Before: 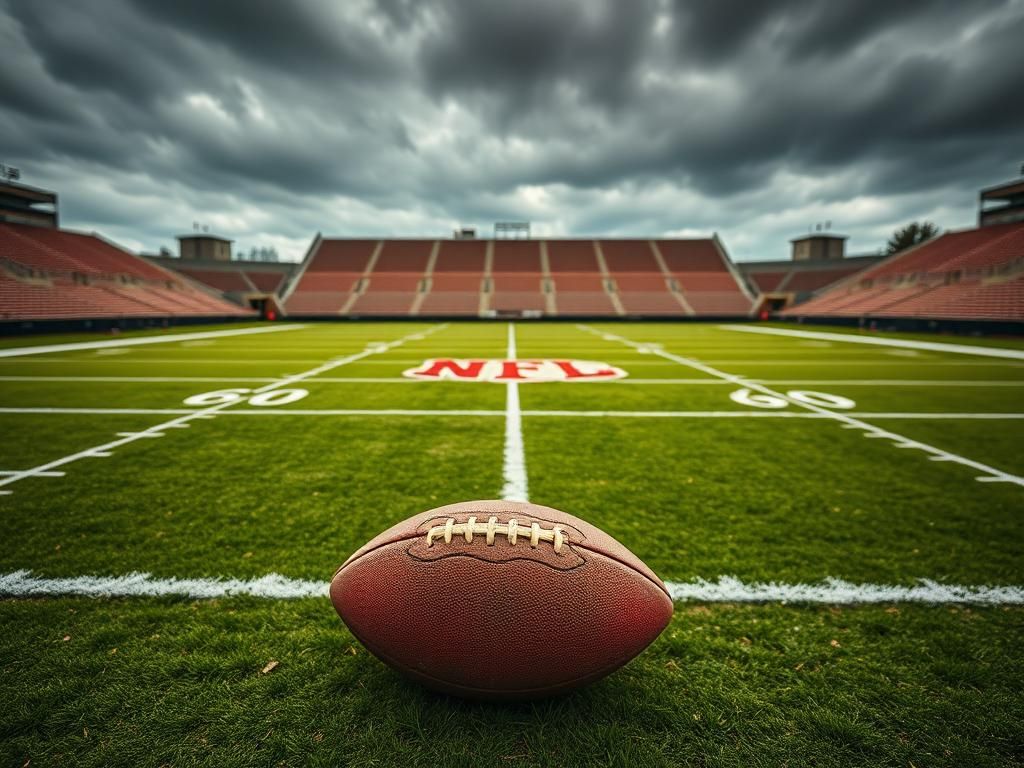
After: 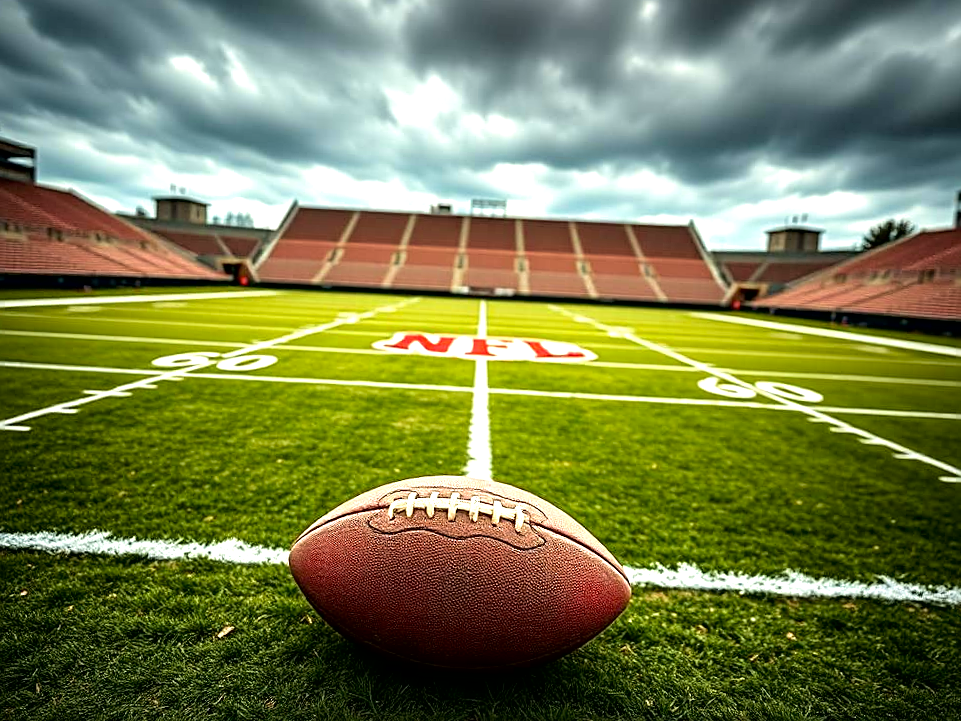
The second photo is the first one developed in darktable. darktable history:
crop and rotate: angle -2.82°
local contrast: mode bilateral grid, contrast 10, coarseness 24, detail 110%, midtone range 0.2
tone equalizer: -8 EV -0.744 EV, -7 EV -0.71 EV, -6 EV -0.635 EV, -5 EV -0.368 EV, -3 EV 0.365 EV, -2 EV 0.6 EV, -1 EV 0.681 EV, +0 EV 0.754 EV
exposure: black level correction 0.007, exposure 0.155 EV, compensate exposure bias true, compensate highlight preservation false
sharpen: on, module defaults
velvia: strength 21.62%
